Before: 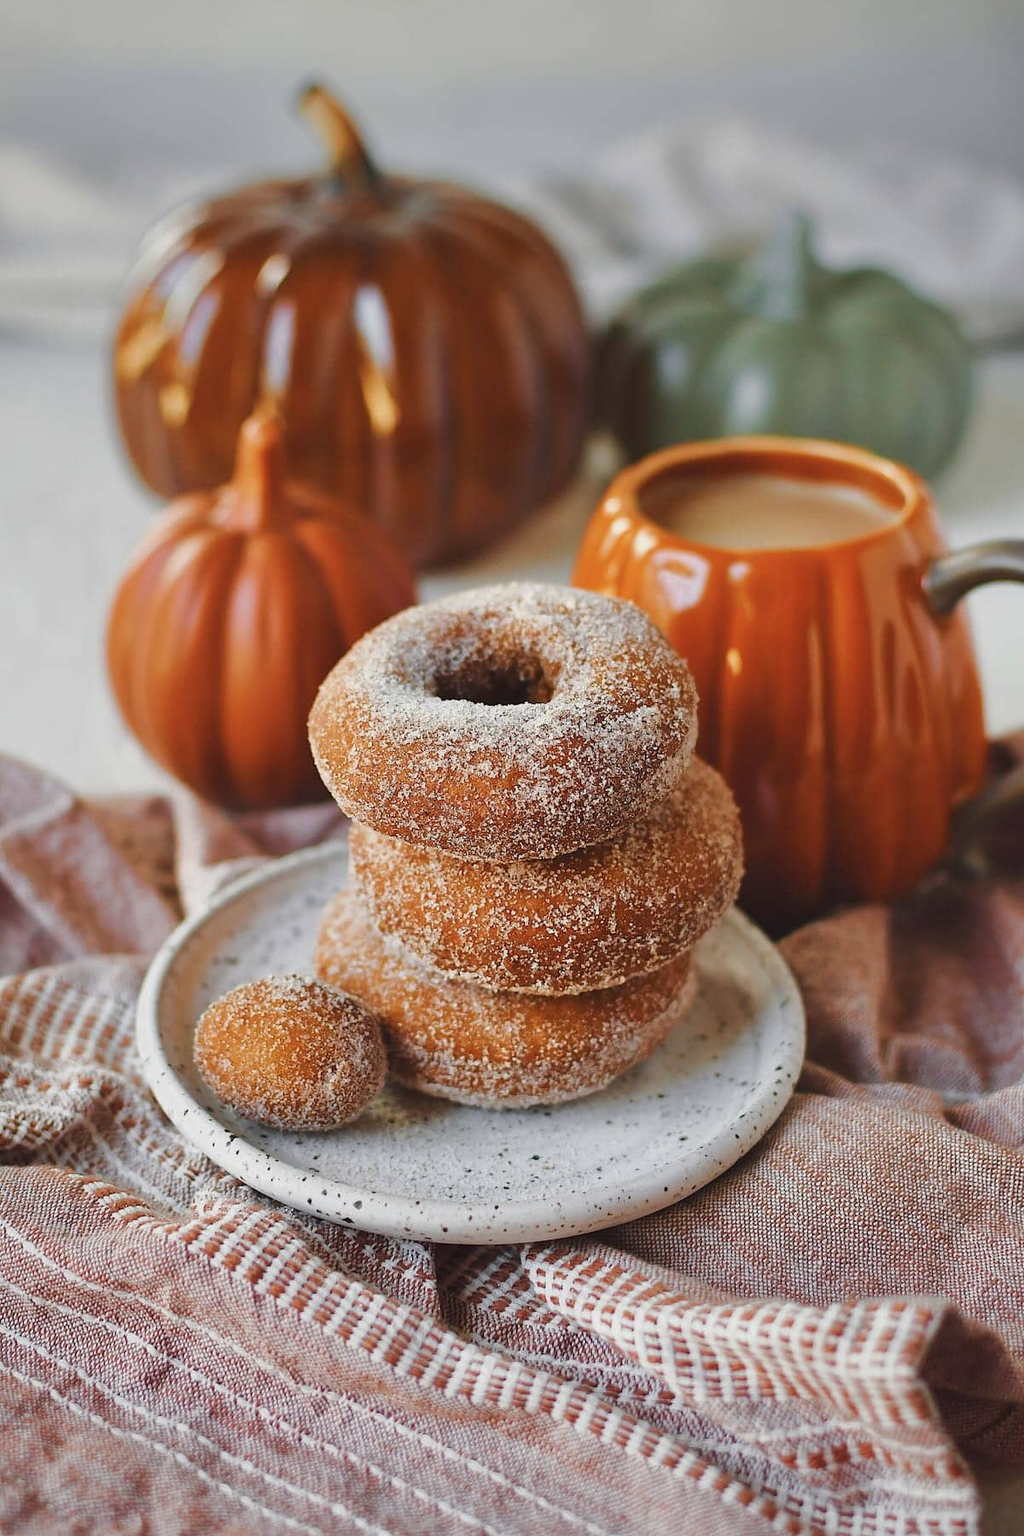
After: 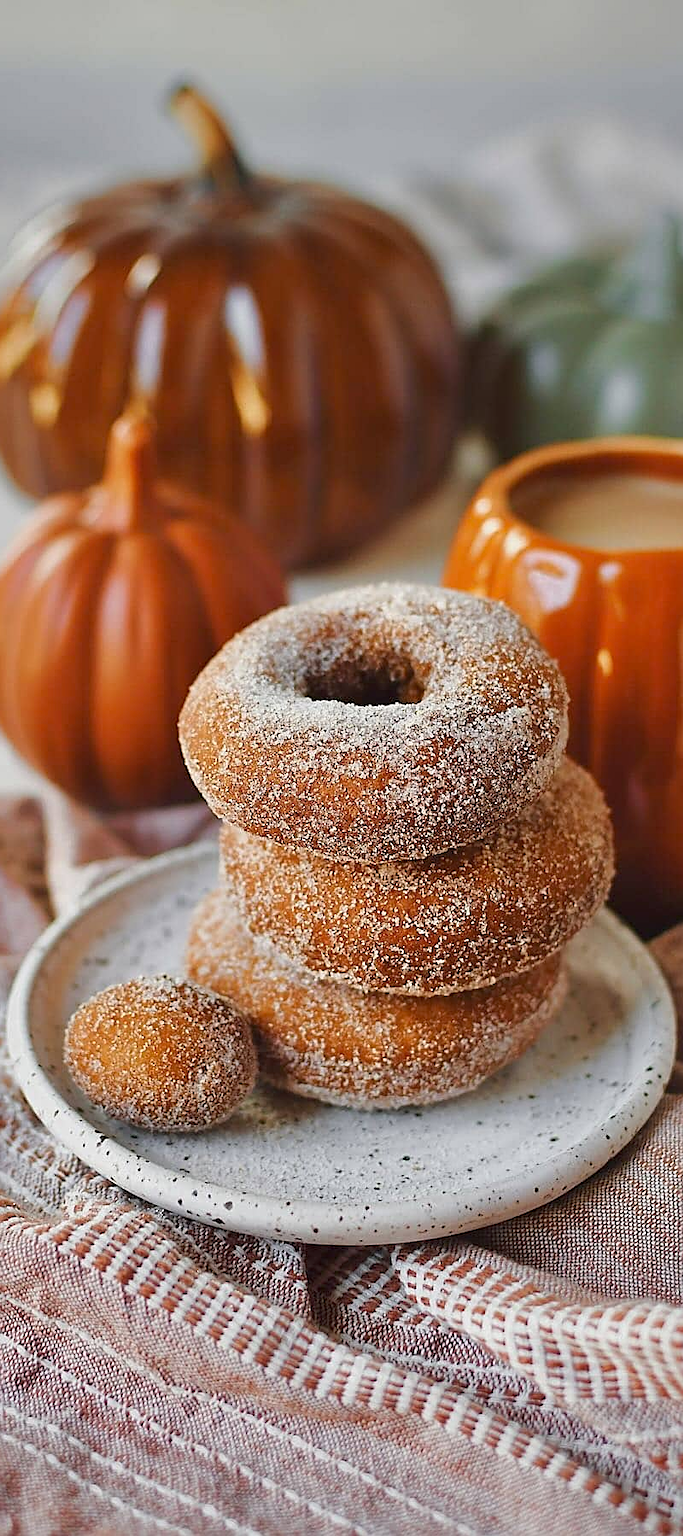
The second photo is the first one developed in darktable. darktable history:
exposure: compensate highlight preservation false
crop and rotate: left 12.707%, right 20.616%
sharpen: on, module defaults
